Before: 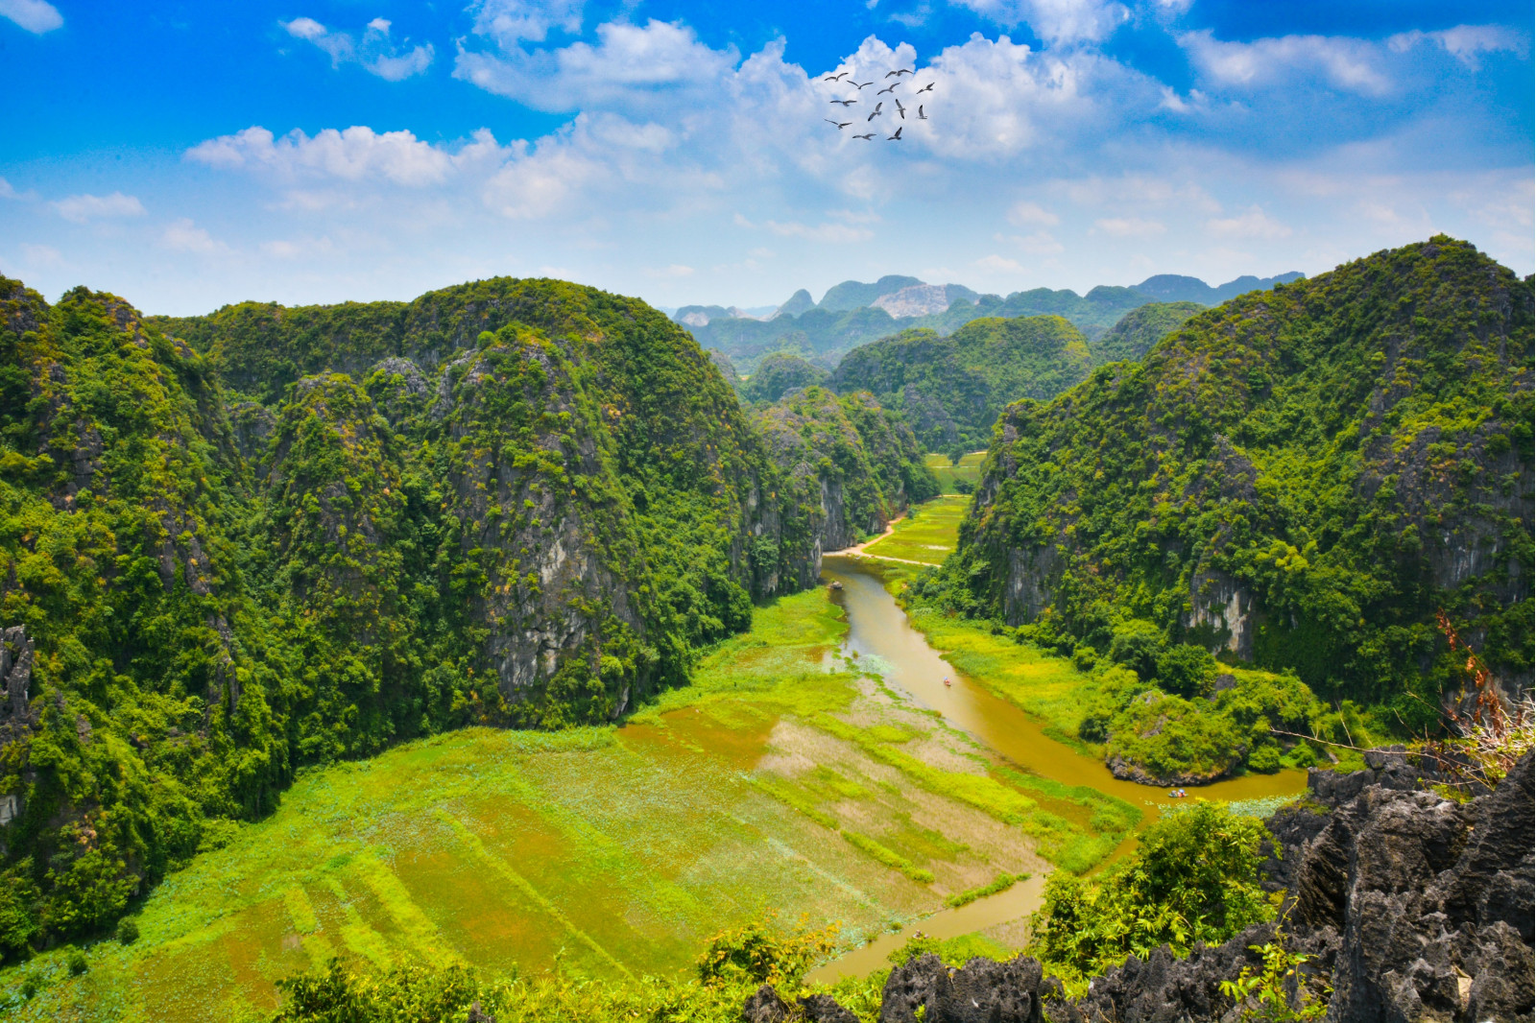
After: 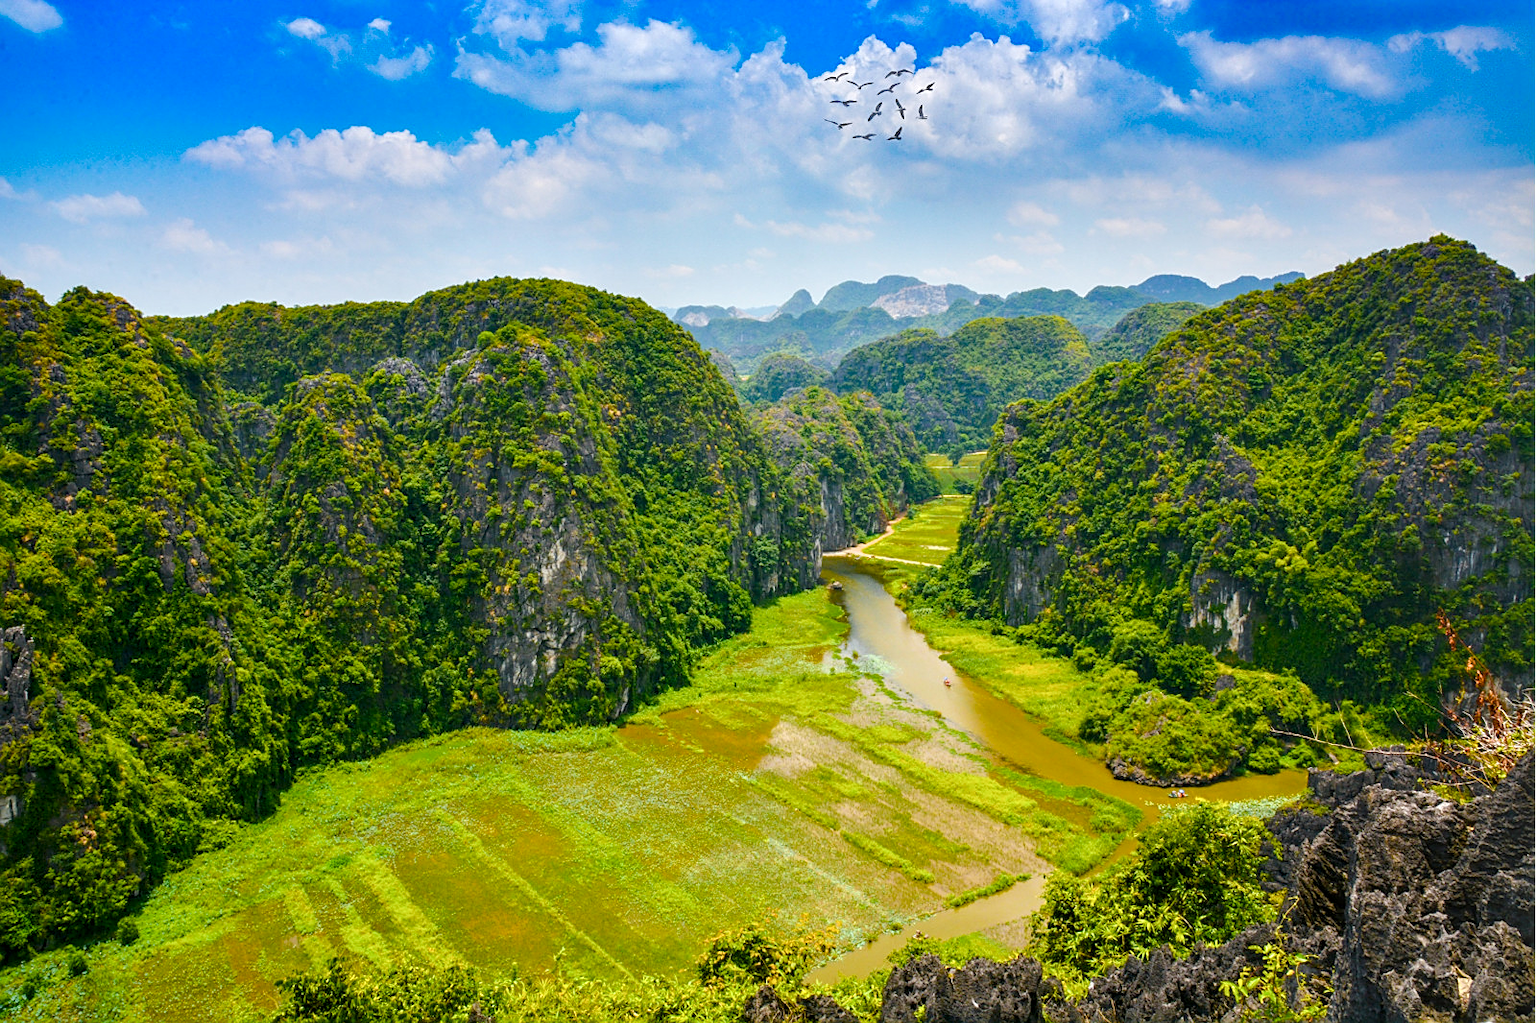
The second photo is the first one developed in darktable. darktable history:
color balance rgb: perceptual saturation grading › global saturation 20%, perceptual saturation grading › highlights -25%, perceptual saturation grading › shadows 50%
sharpen: on, module defaults
local contrast: on, module defaults
